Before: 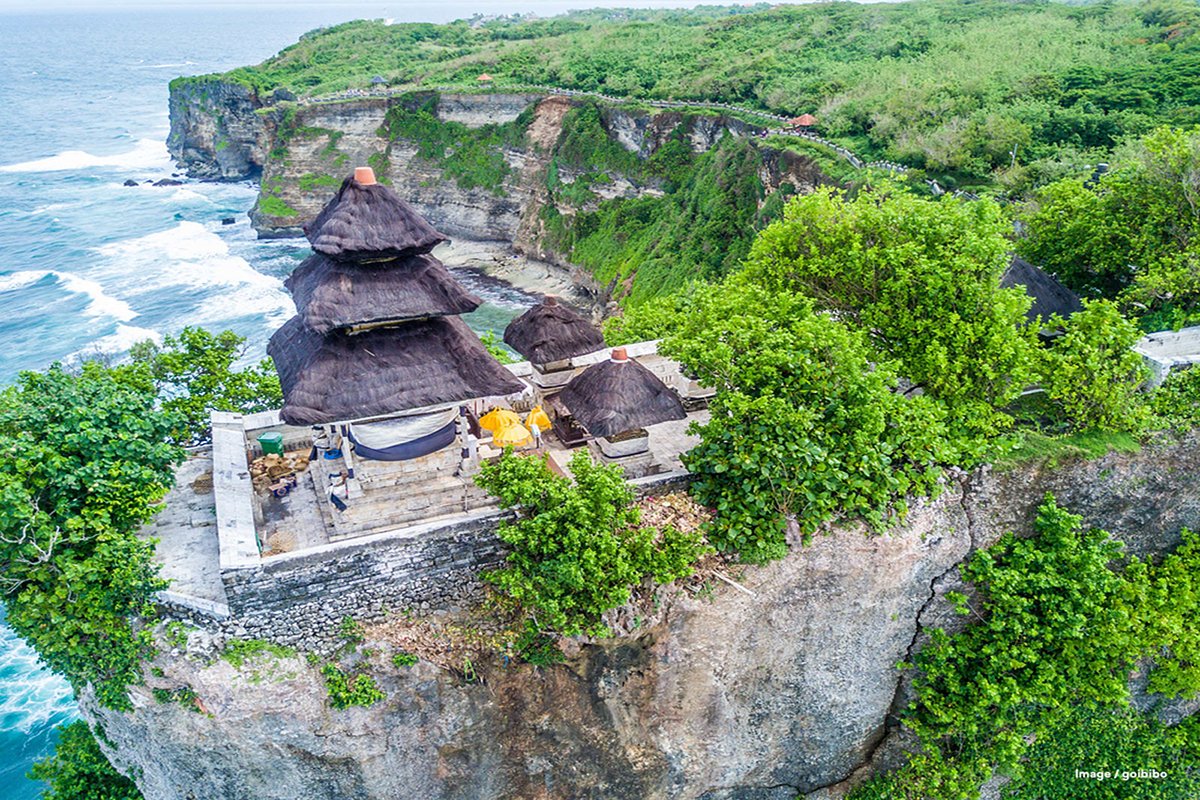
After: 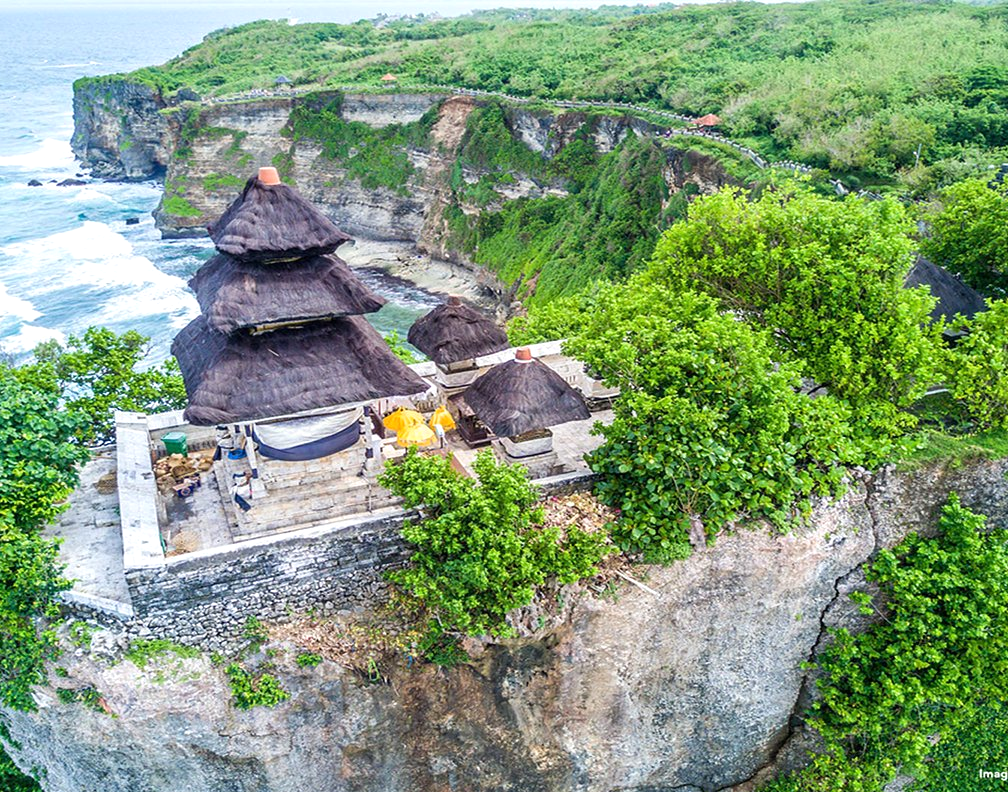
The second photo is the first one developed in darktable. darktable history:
crop: left 8.026%, right 7.374%
exposure: exposure 0.2 EV, compensate highlight preservation false
